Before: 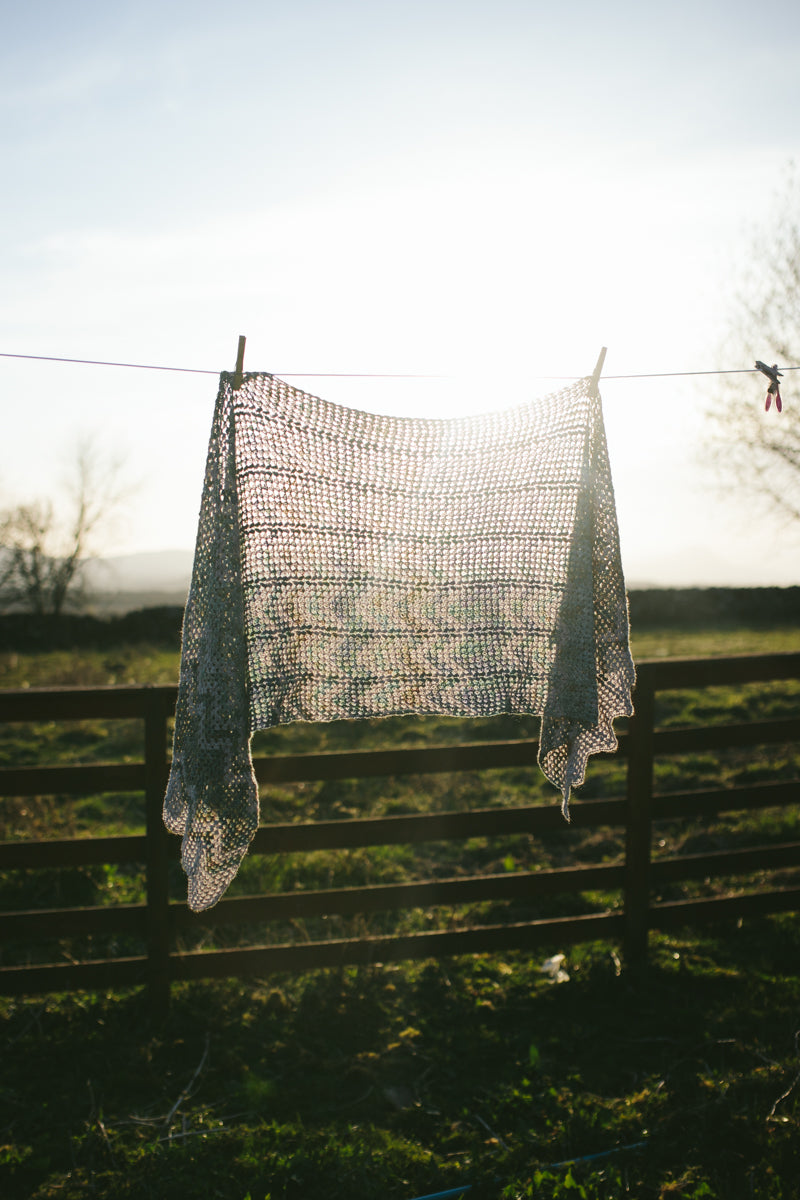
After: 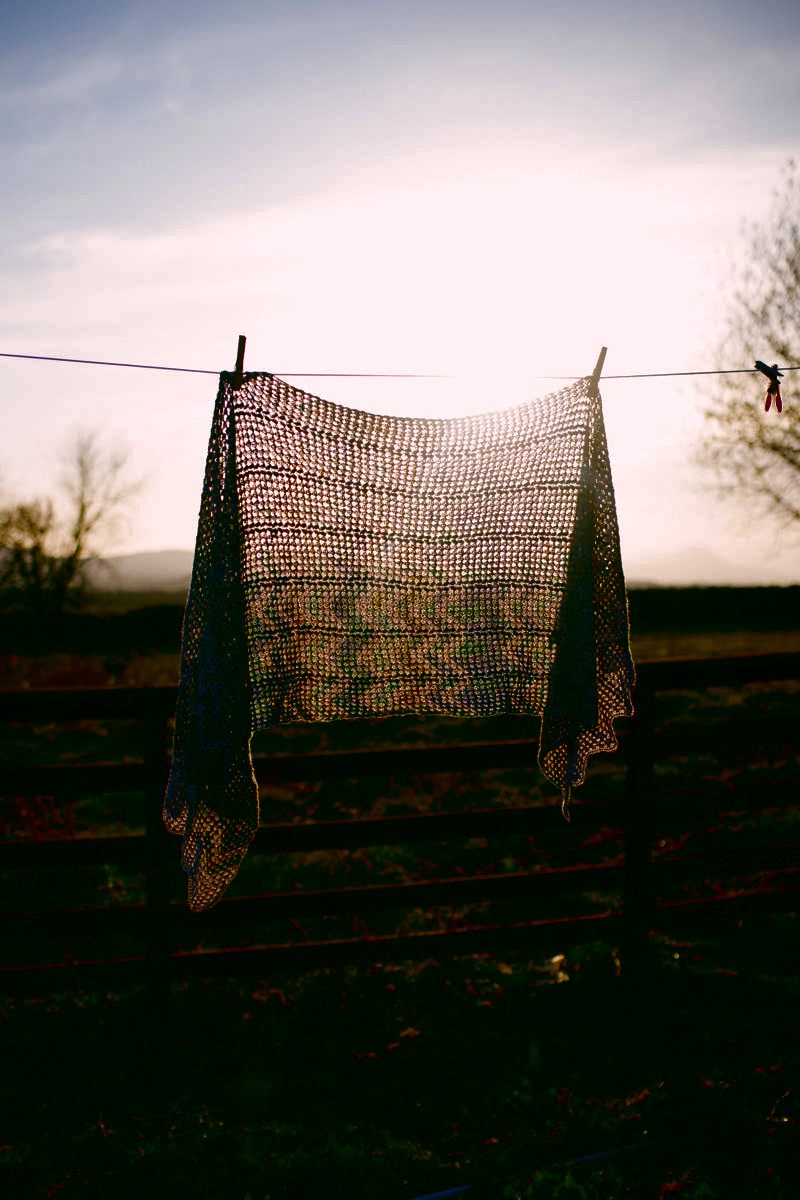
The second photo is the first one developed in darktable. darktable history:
haze removal: compatibility mode true, adaptive false
color balance rgb: shadows lift › chroma 1.41%, shadows lift › hue 260°, power › chroma 0.5%, power › hue 260°, highlights gain › chroma 1%, highlights gain › hue 27°, saturation formula JzAzBz (2021)
contrast brightness saturation: brightness -1, saturation 1
